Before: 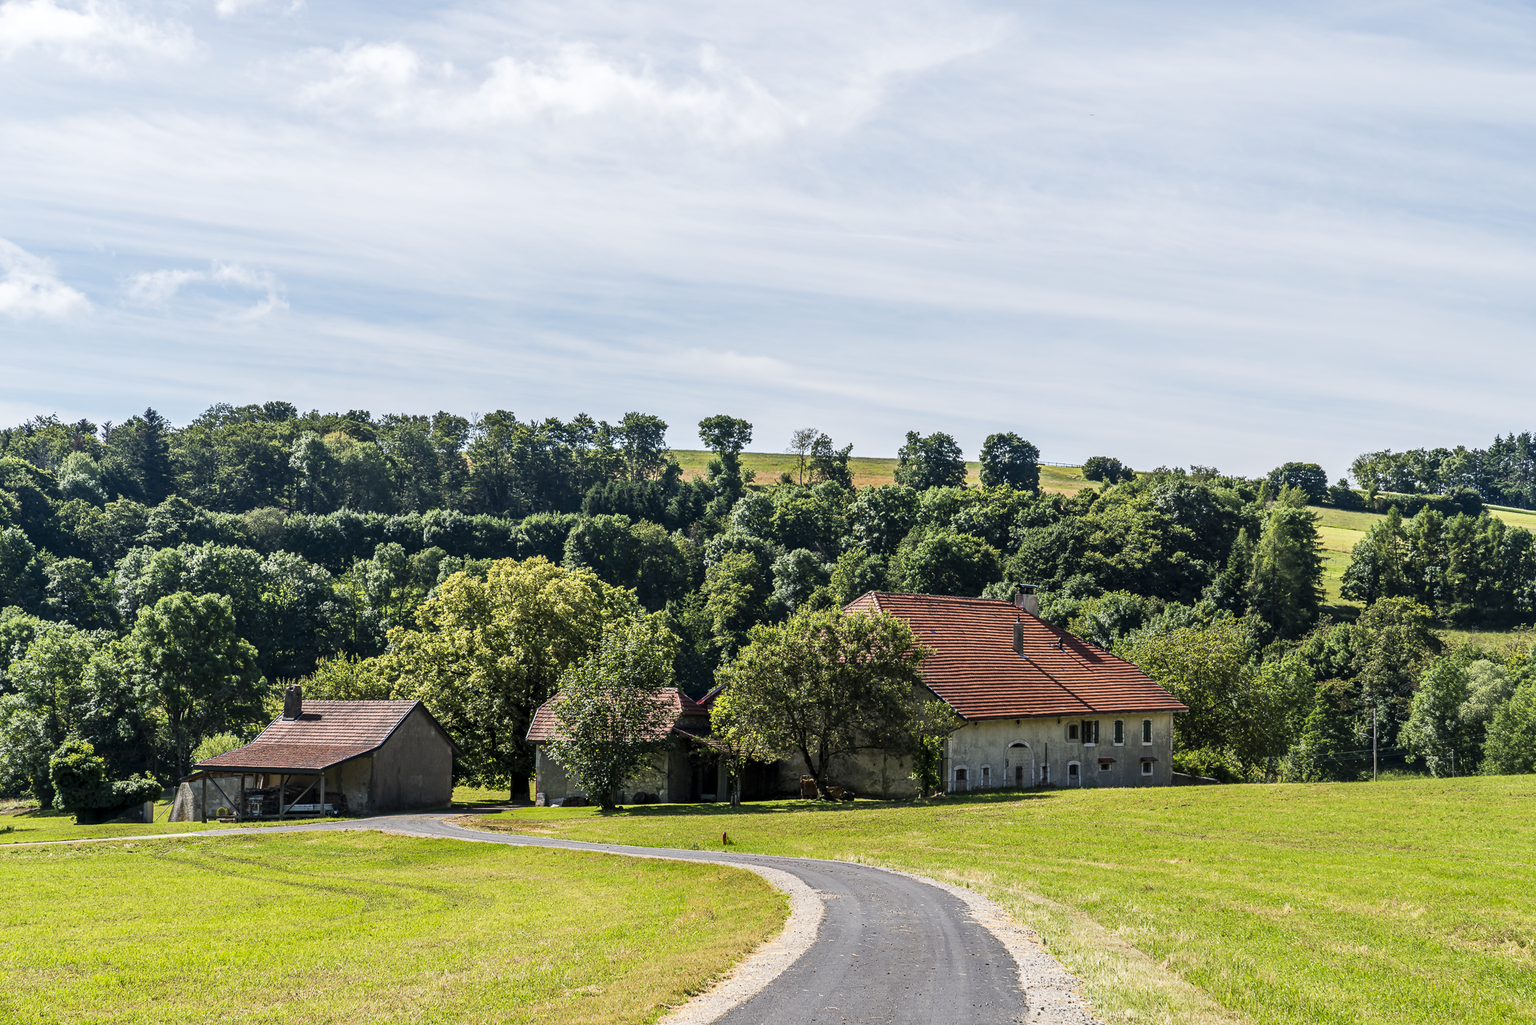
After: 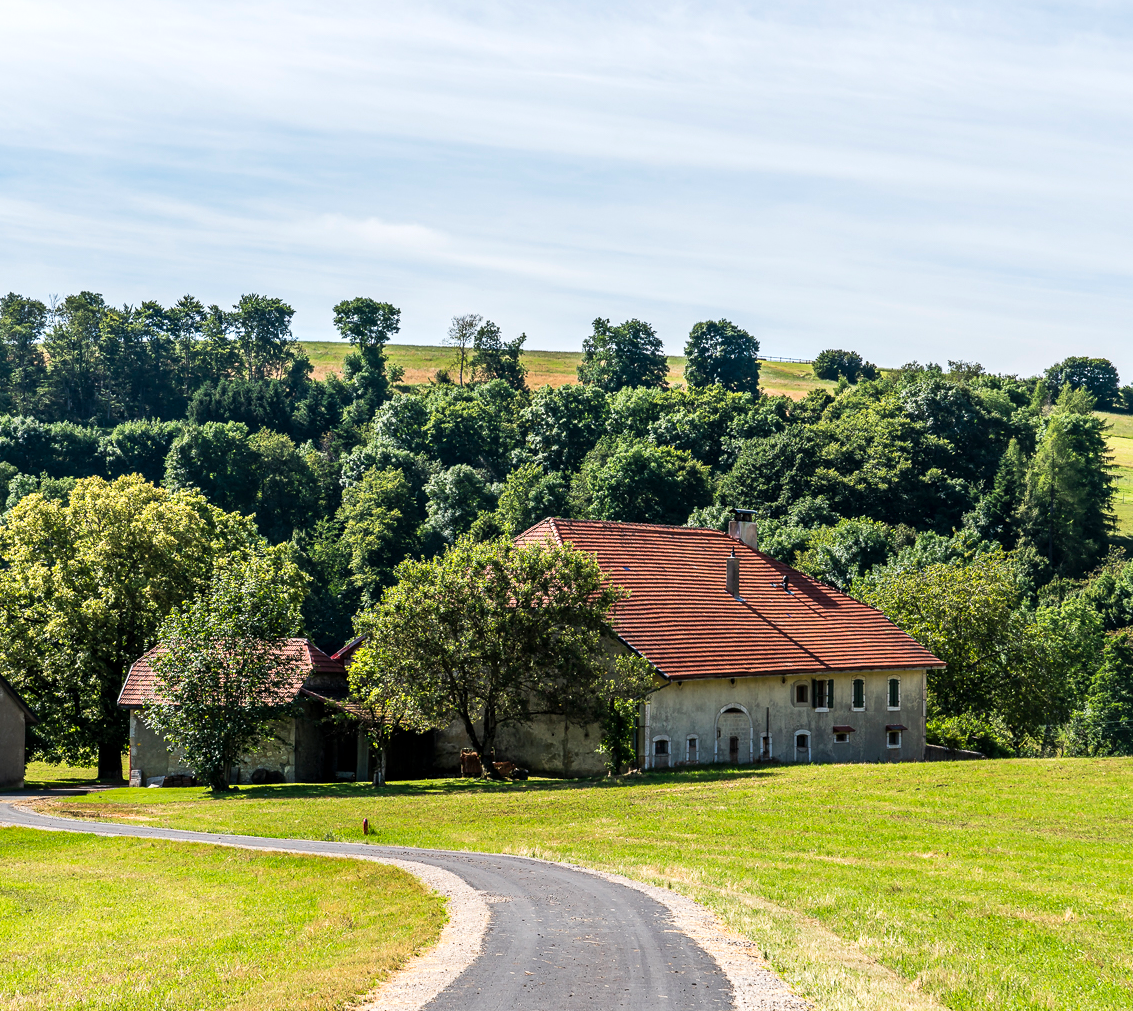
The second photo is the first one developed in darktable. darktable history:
exposure: exposure 0.209 EV, compensate highlight preservation false
crop and rotate: left 28.17%, top 17.398%, right 12.81%, bottom 3.674%
